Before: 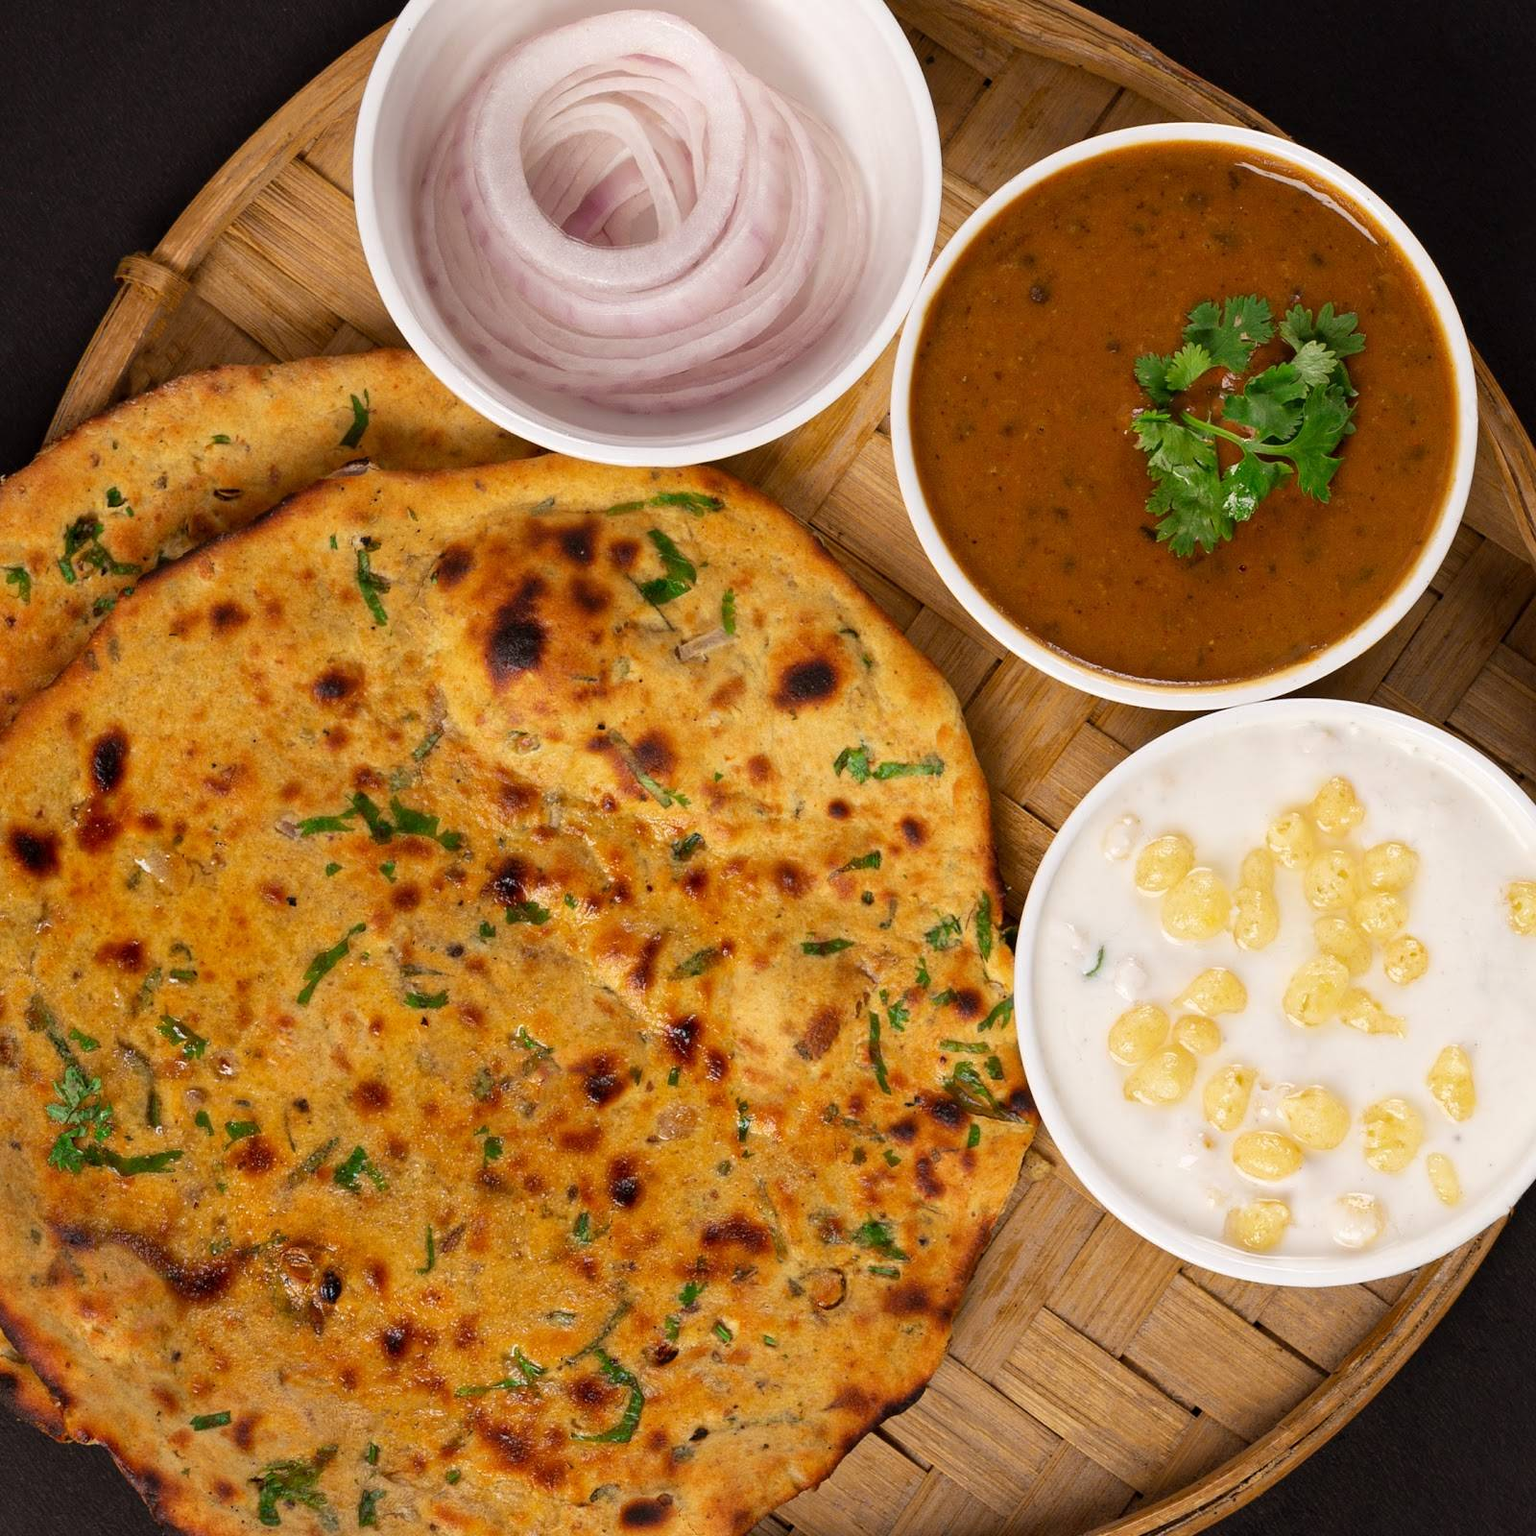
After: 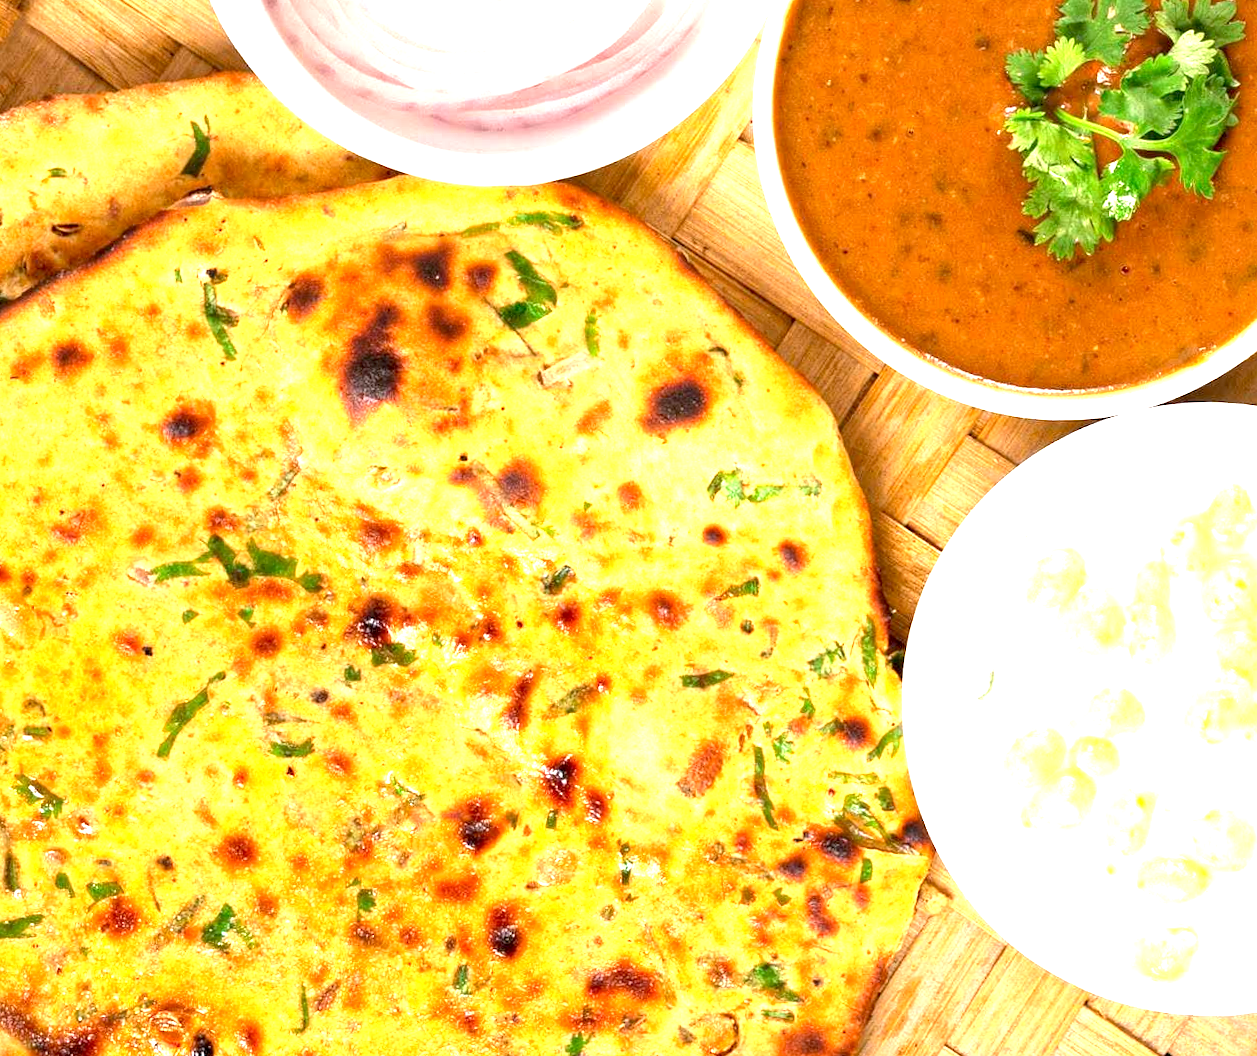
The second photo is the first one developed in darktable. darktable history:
local contrast: highlights 100%, shadows 100%, detail 120%, midtone range 0.2
exposure: black level correction 0.001, exposure 2 EV, compensate highlight preservation false
rotate and perspective: rotation -2°, crop left 0.022, crop right 0.978, crop top 0.049, crop bottom 0.951
crop: left 9.712%, top 16.928%, right 10.845%, bottom 12.332%
